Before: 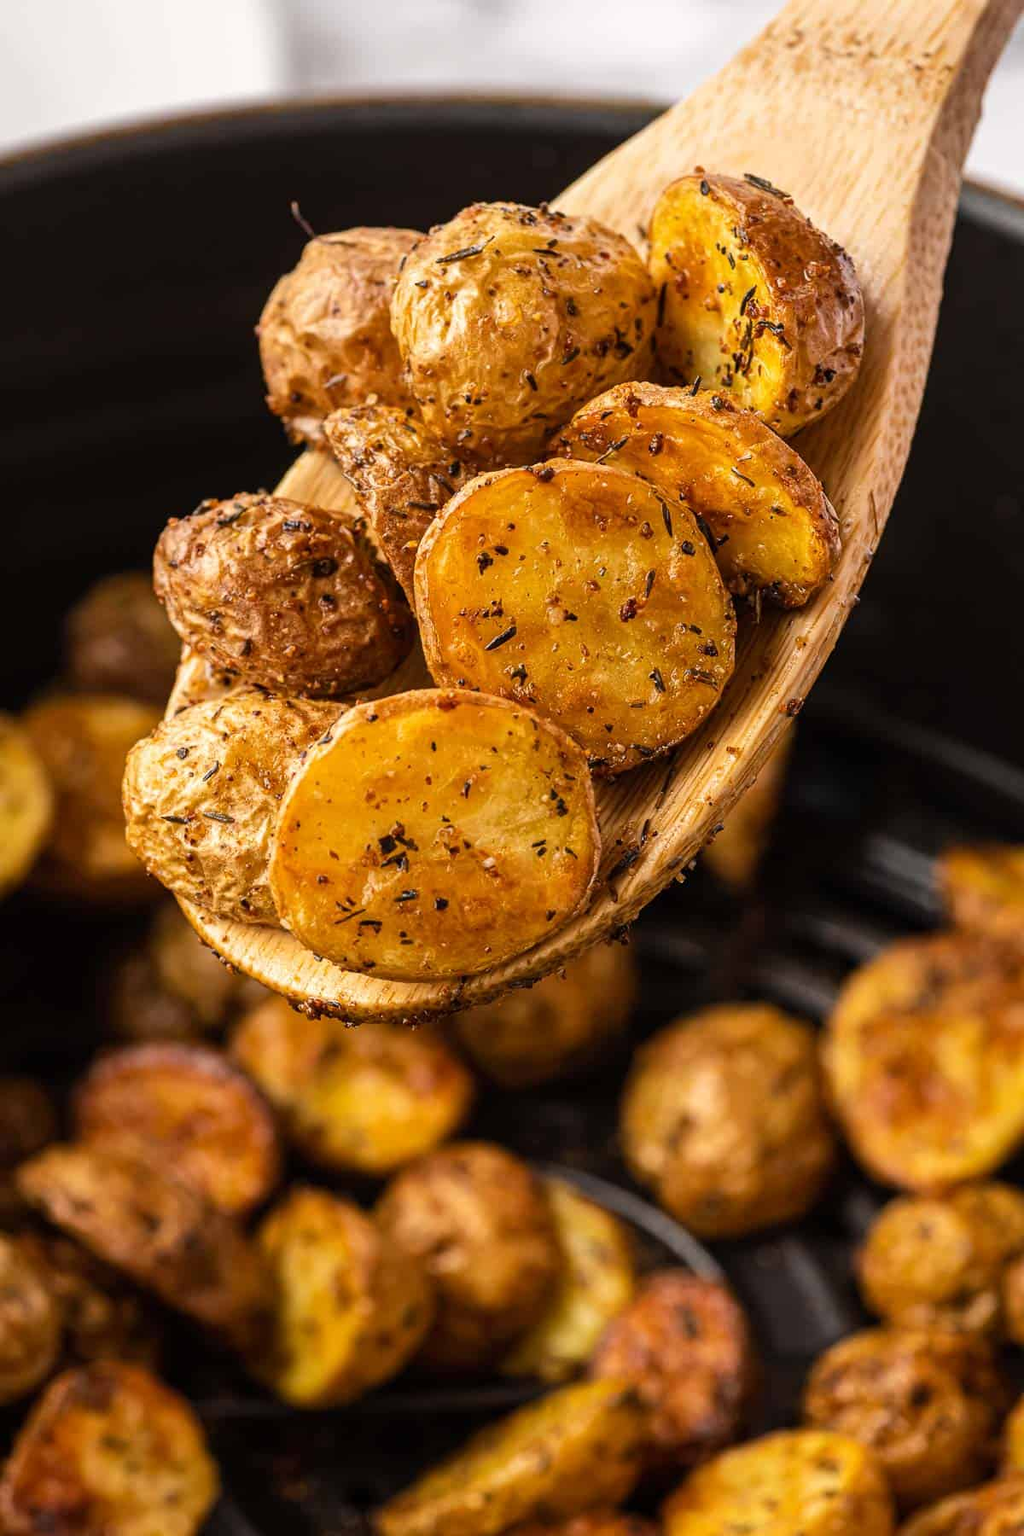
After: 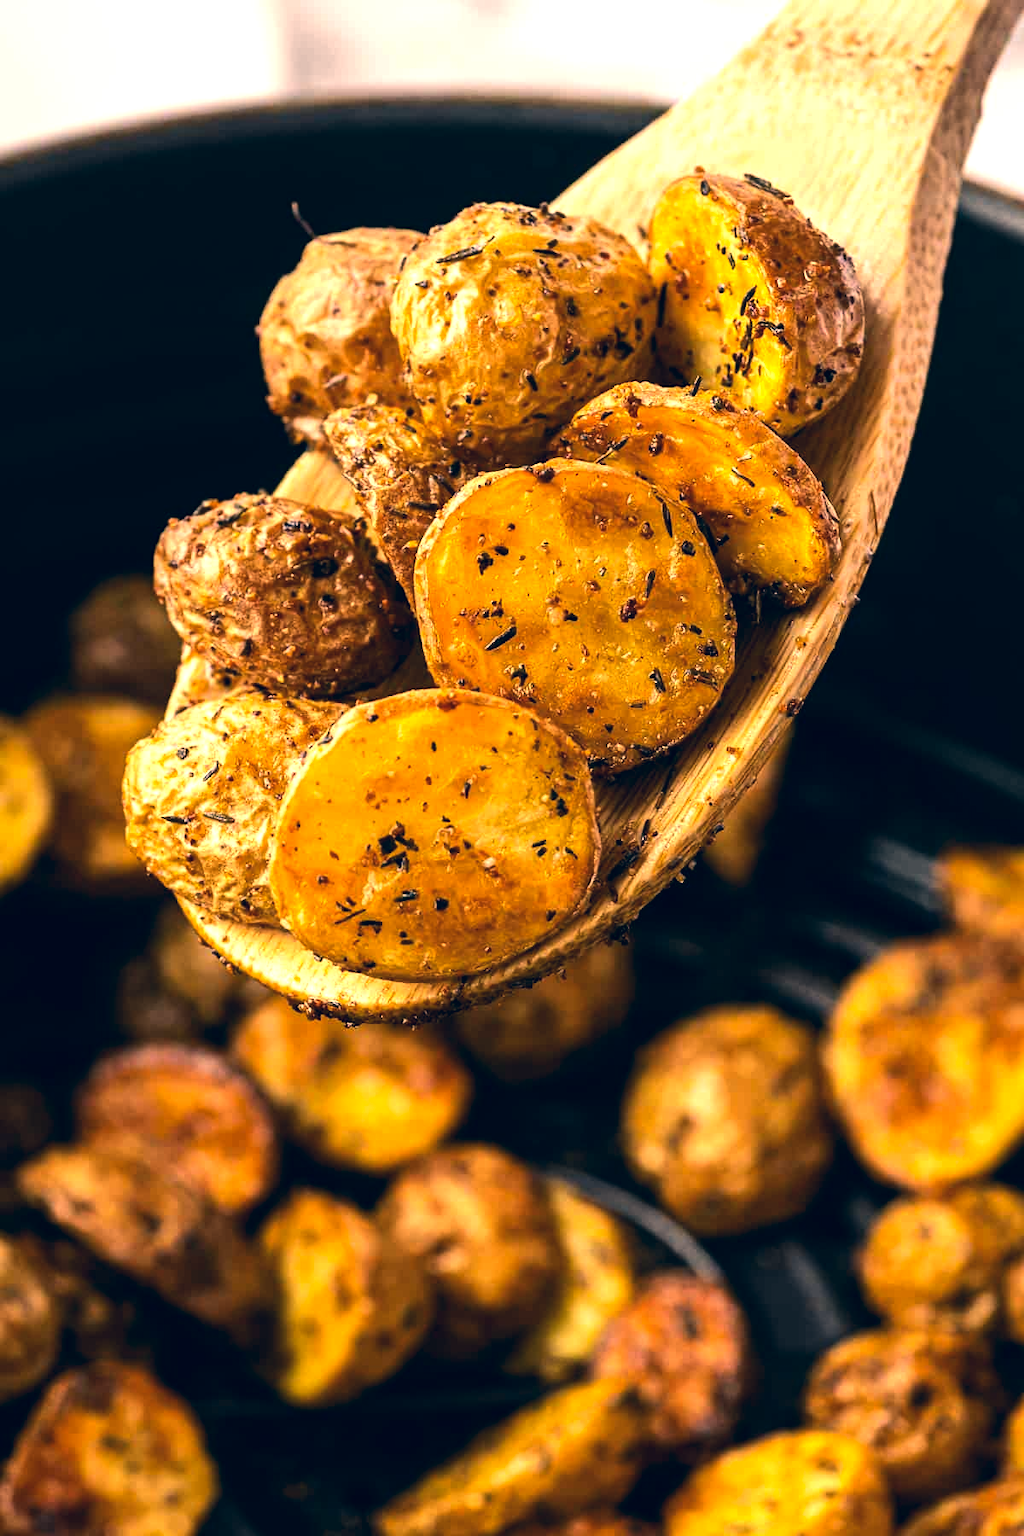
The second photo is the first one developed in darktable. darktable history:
color correction: highlights a* 10.29, highlights b* 14.6, shadows a* -9.93, shadows b* -14.86
tone equalizer: -8 EV -0.743 EV, -7 EV -0.703 EV, -6 EV -0.6 EV, -5 EV -0.39 EV, -3 EV 0.367 EV, -2 EV 0.6 EV, -1 EV 0.697 EV, +0 EV 0.778 EV, edges refinement/feathering 500, mask exposure compensation -1.57 EV, preserve details no
